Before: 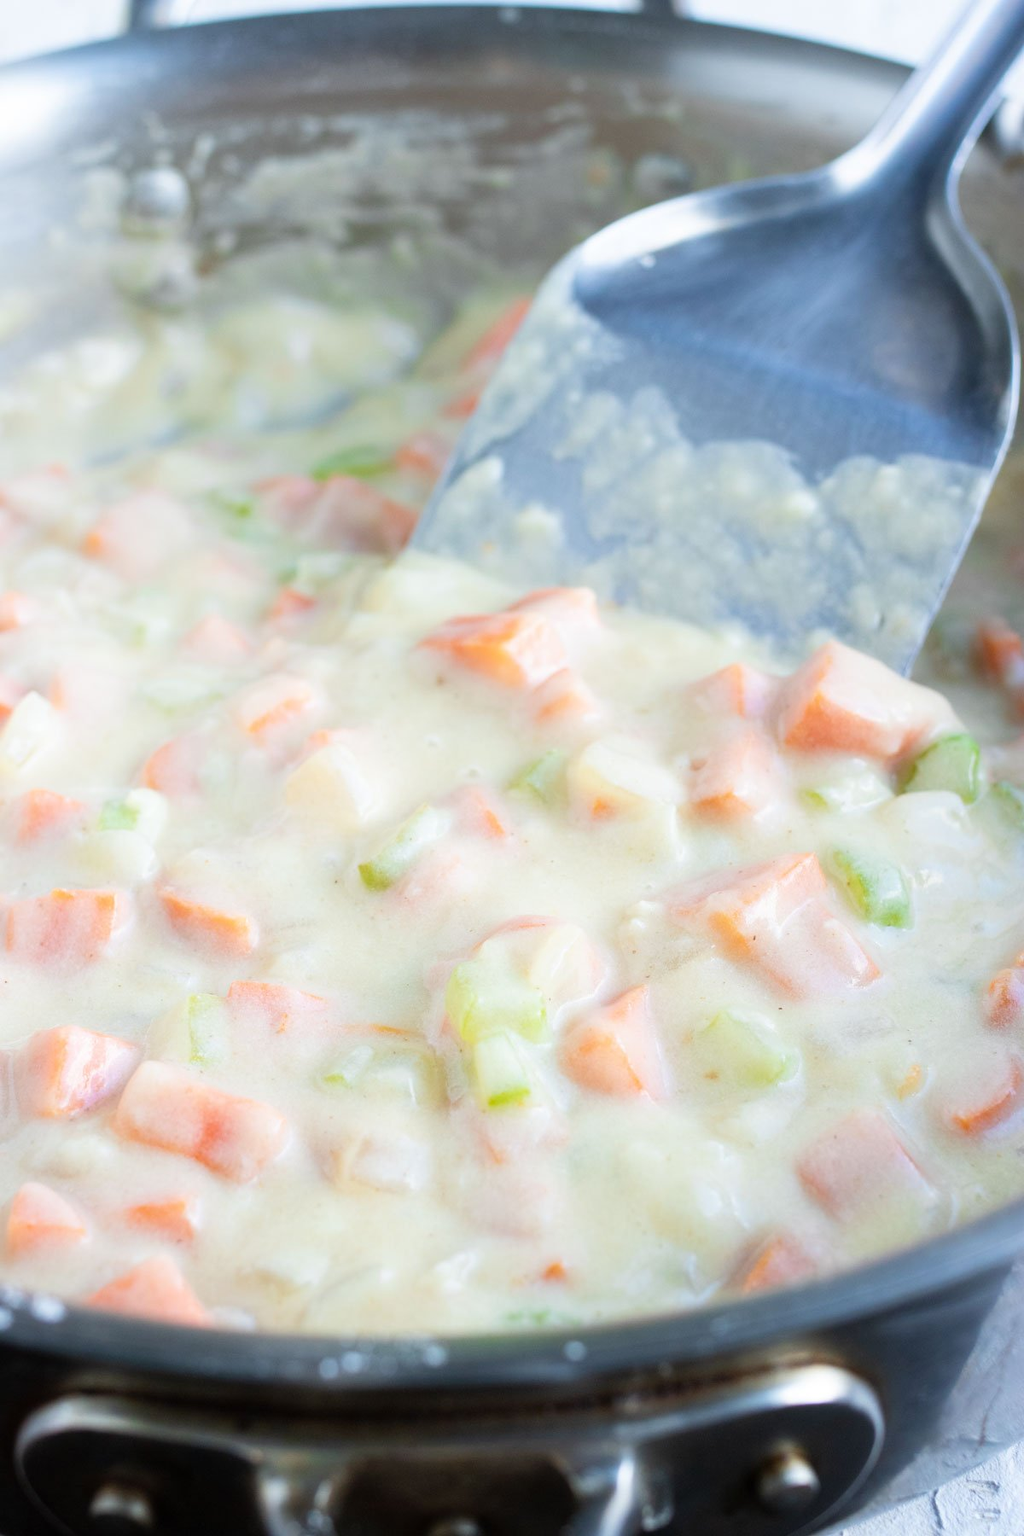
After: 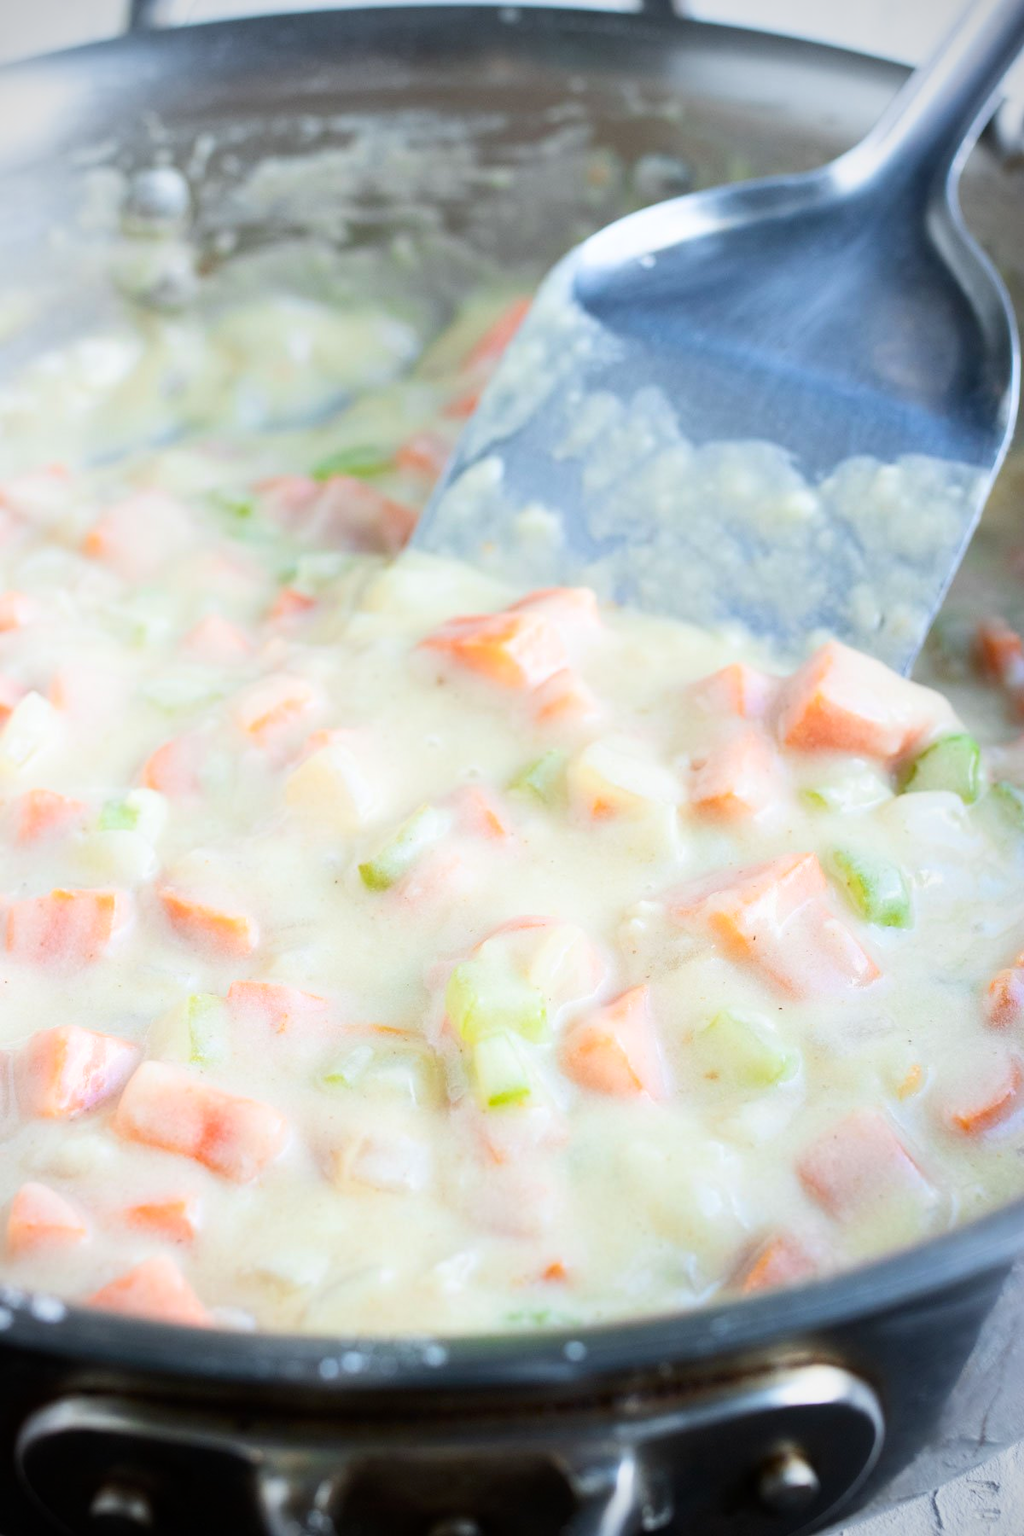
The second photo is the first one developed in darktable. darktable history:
vignetting: on, module defaults
contrast brightness saturation: contrast 0.15, brightness -0.01, saturation 0.1
